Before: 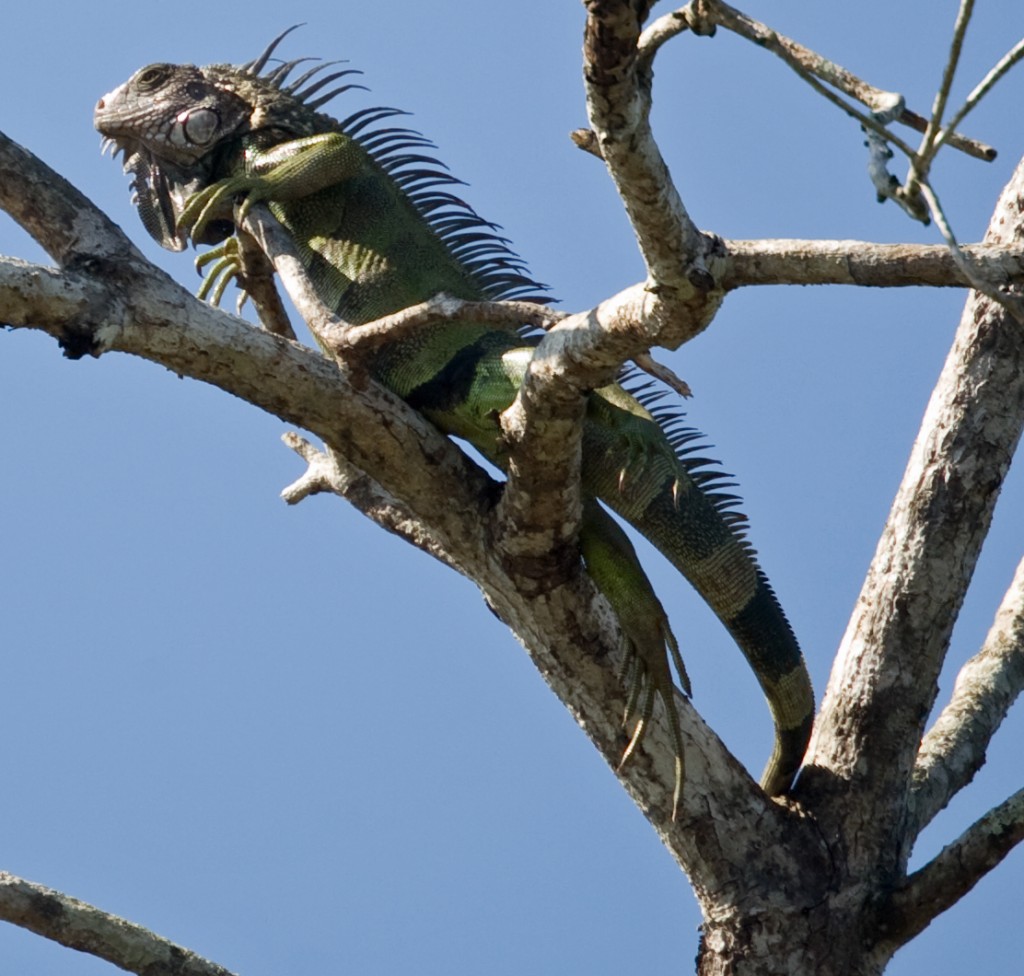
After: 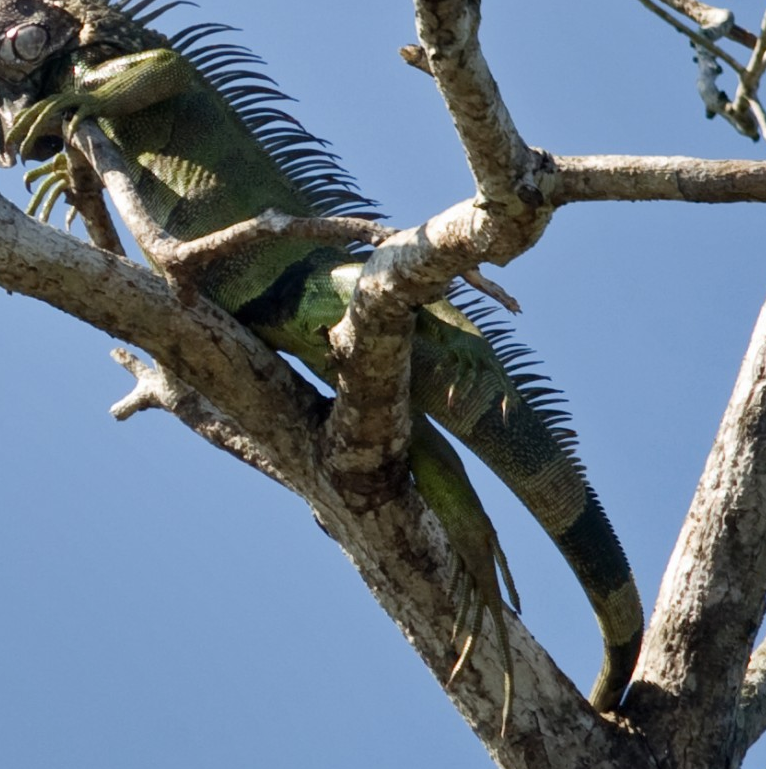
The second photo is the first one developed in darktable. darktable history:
crop: left 16.768%, top 8.653%, right 8.362%, bottom 12.485%
shadows and highlights: radius 133.83, soften with gaussian
